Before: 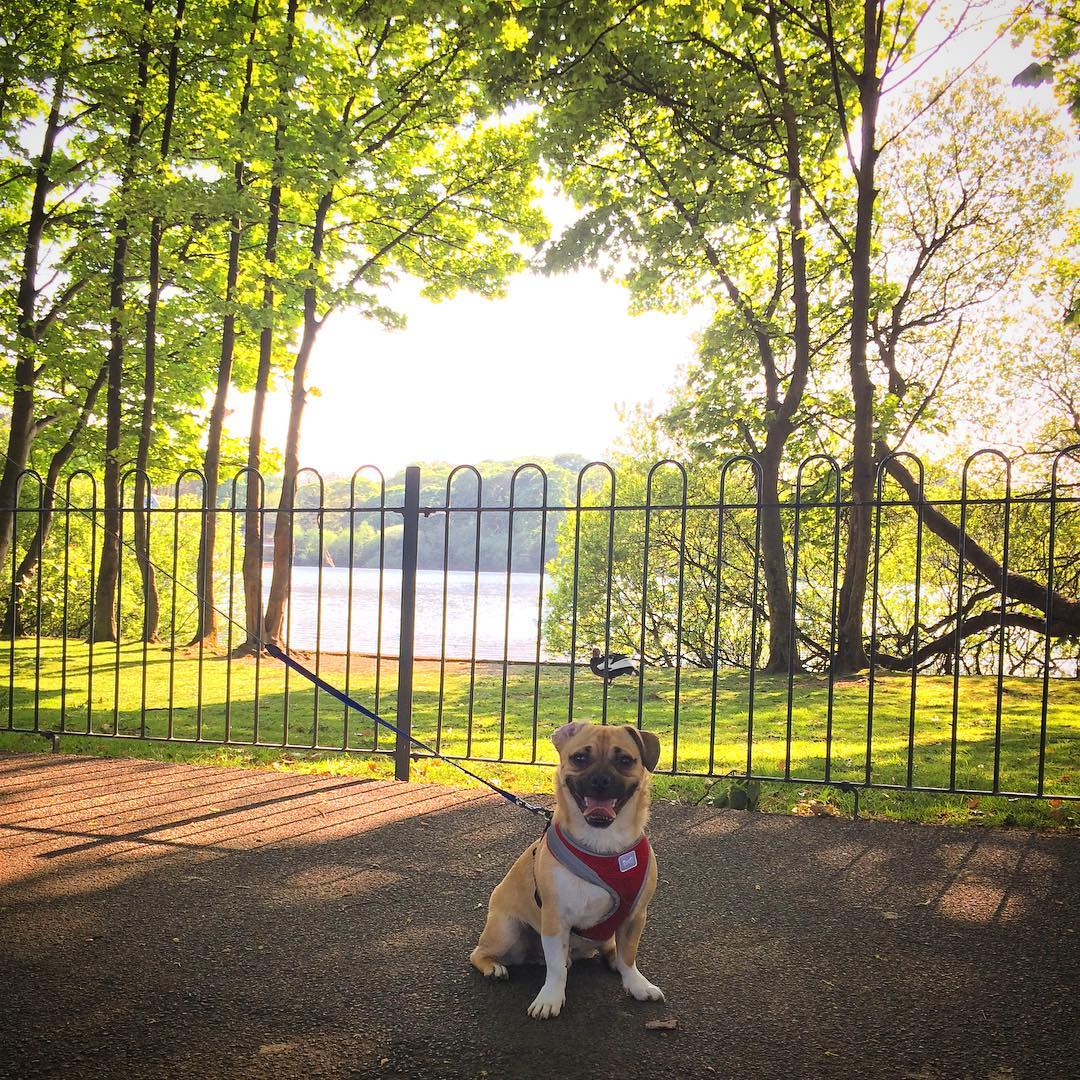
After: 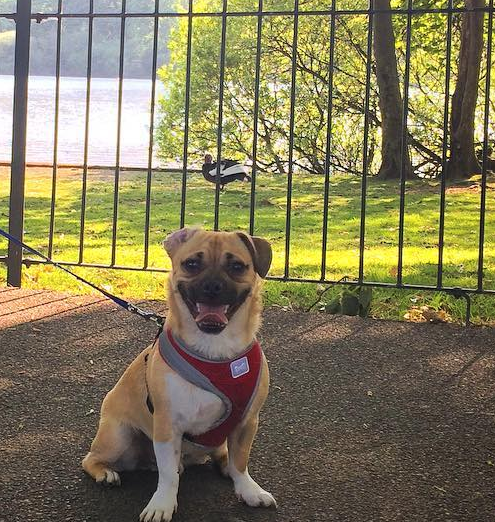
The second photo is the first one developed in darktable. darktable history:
tone curve: curves: ch0 [(0, 0) (0.003, 0.003) (0.011, 0.011) (0.025, 0.024) (0.044, 0.043) (0.069, 0.068) (0.1, 0.098) (0.136, 0.133) (0.177, 0.174) (0.224, 0.22) (0.277, 0.272) (0.335, 0.329) (0.399, 0.391) (0.468, 0.459) (0.543, 0.545) (0.623, 0.625) (0.709, 0.711) (0.801, 0.802) (0.898, 0.898) (1, 1)], preserve colors none
crop: left 35.976%, top 45.819%, right 18.162%, bottom 5.807%
color balance rgb: perceptual saturation grading › global saturation -3%
rotate and perspective: automatic cropping original format, crop left 0, crop top 0
